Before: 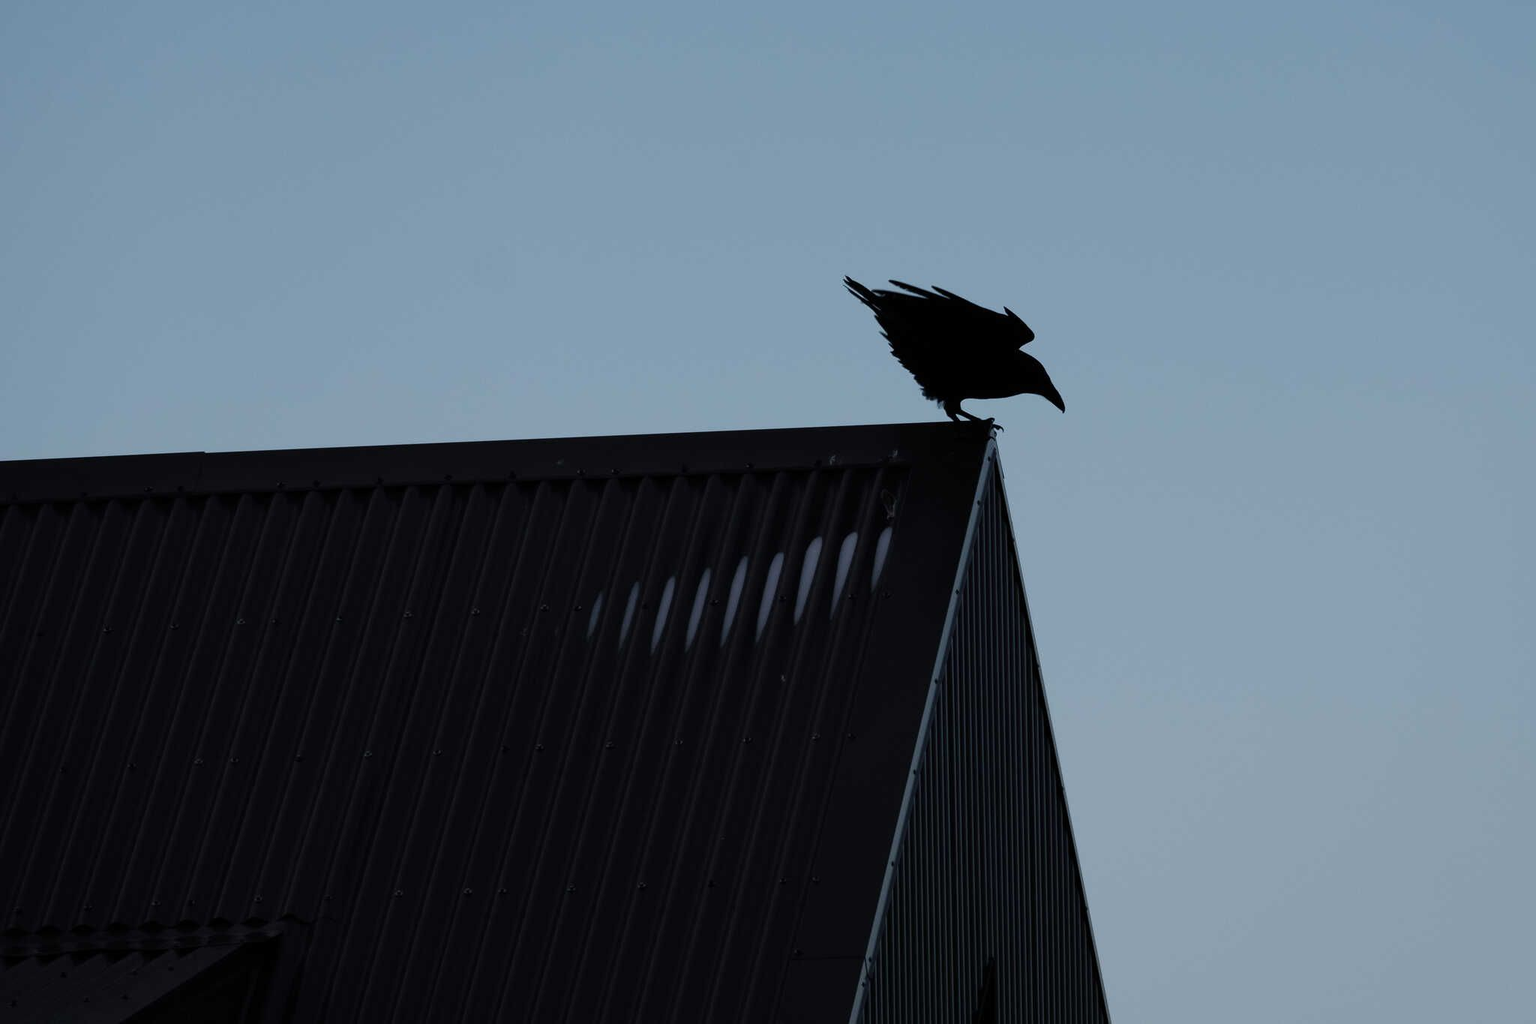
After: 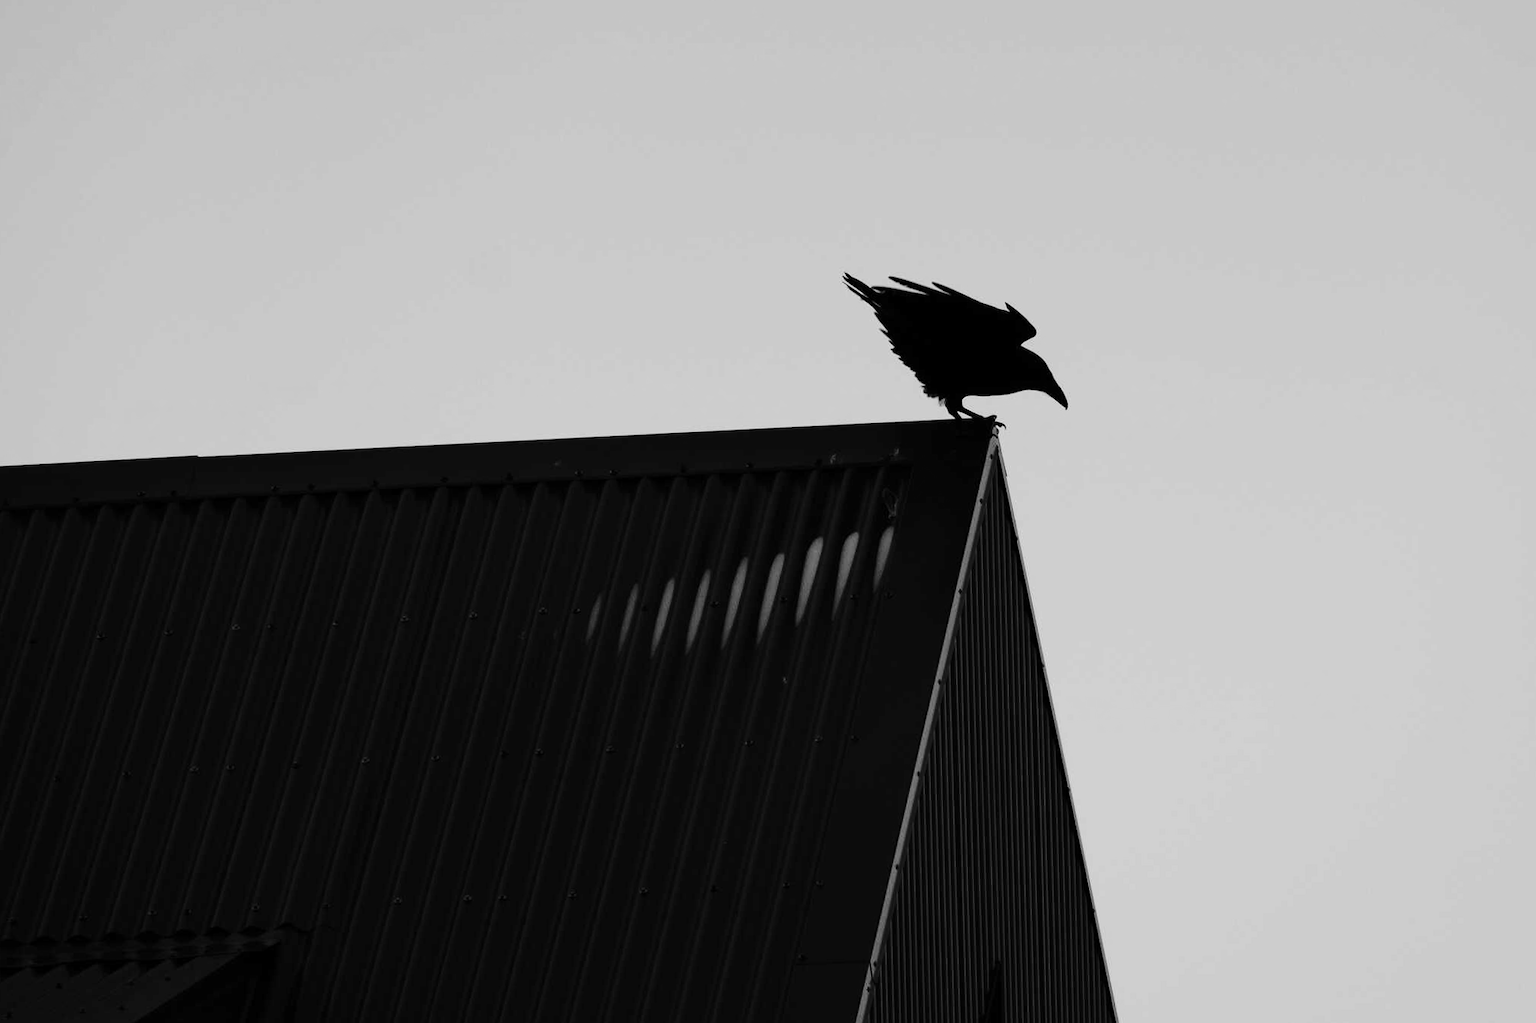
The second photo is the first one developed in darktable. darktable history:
monochrome: on, module defaults
base curve: curves: ch0 [(0, 0) (0.032, 0.037) (0.105, 0.228) (0.435, 0.76) (0.856, 0.983) (1, 1)], preserve colors none
exposure: exposure -0.048 EV, compensate highlight preservation false
rotate and perspective: rotation -0.45°, automatic cropping original format, crop left 0.008, crop right 0.992, crop top 0.012, crop bottom 0.988
